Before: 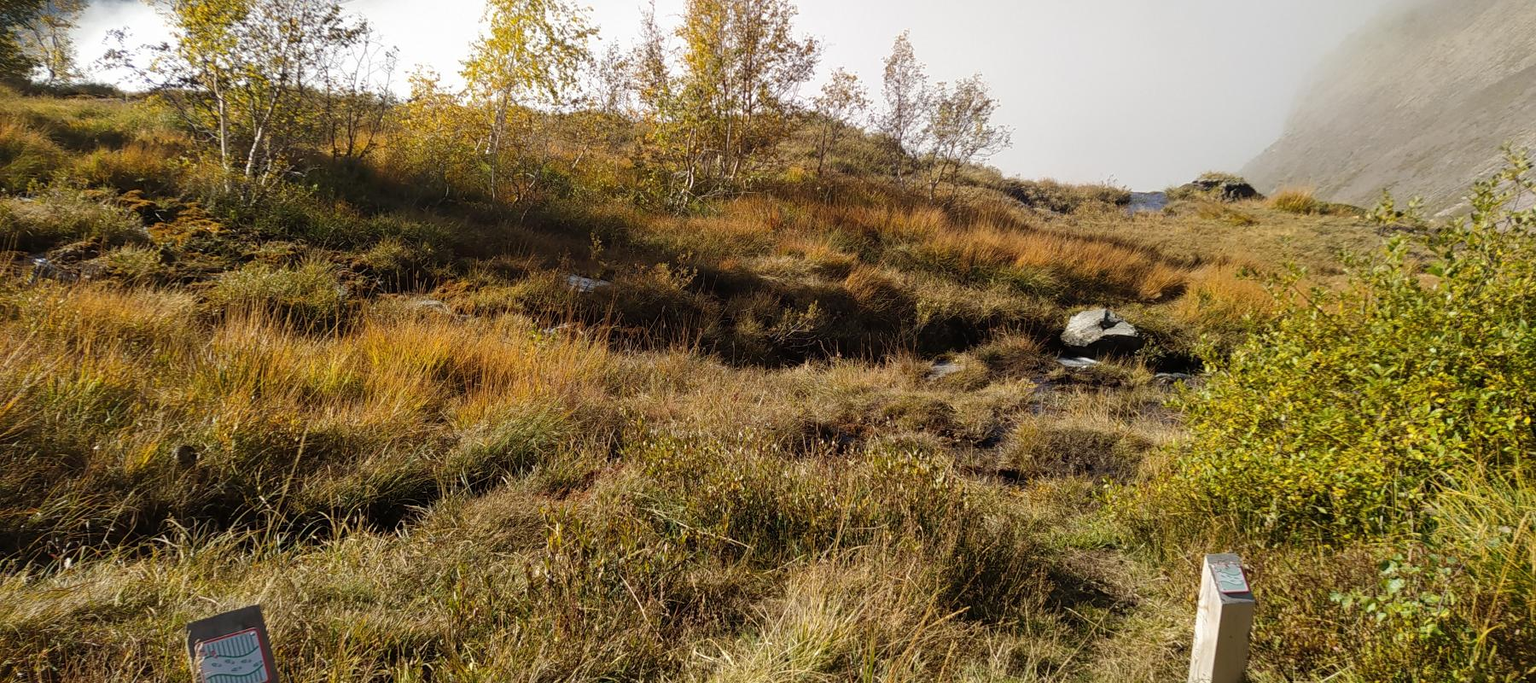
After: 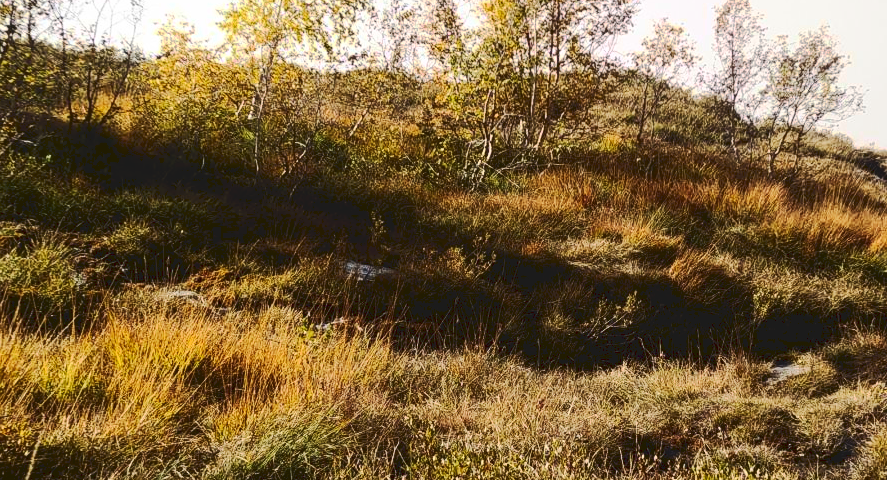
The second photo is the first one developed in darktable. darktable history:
crop: left 17.835%, top 7.675%, right 32.881%, bottom 32.213%
contrast brightness saturation: contrast 0.4, brightness 0.1, saturation 0.21
tone curve: curves: ch0 [(0, 0) (0.003, 0.096) (0.011, 0.096) (0.025, 0.098) (0.044, 0.099) (0.069, 0.106) (0.1, 0.128) (0.136, 0.153) (0.177, 0.186) (0.224, 0.218) (0.277, 0.265) (0.335, 0.316) (0.399, 0.374) (0.468, 0.445) (0.543, 0.526) (0.623, 0.605) (0.709, 0.681) (0.801, 0.758) (0.898, 0.819) (1, 1)], preserve colors none
